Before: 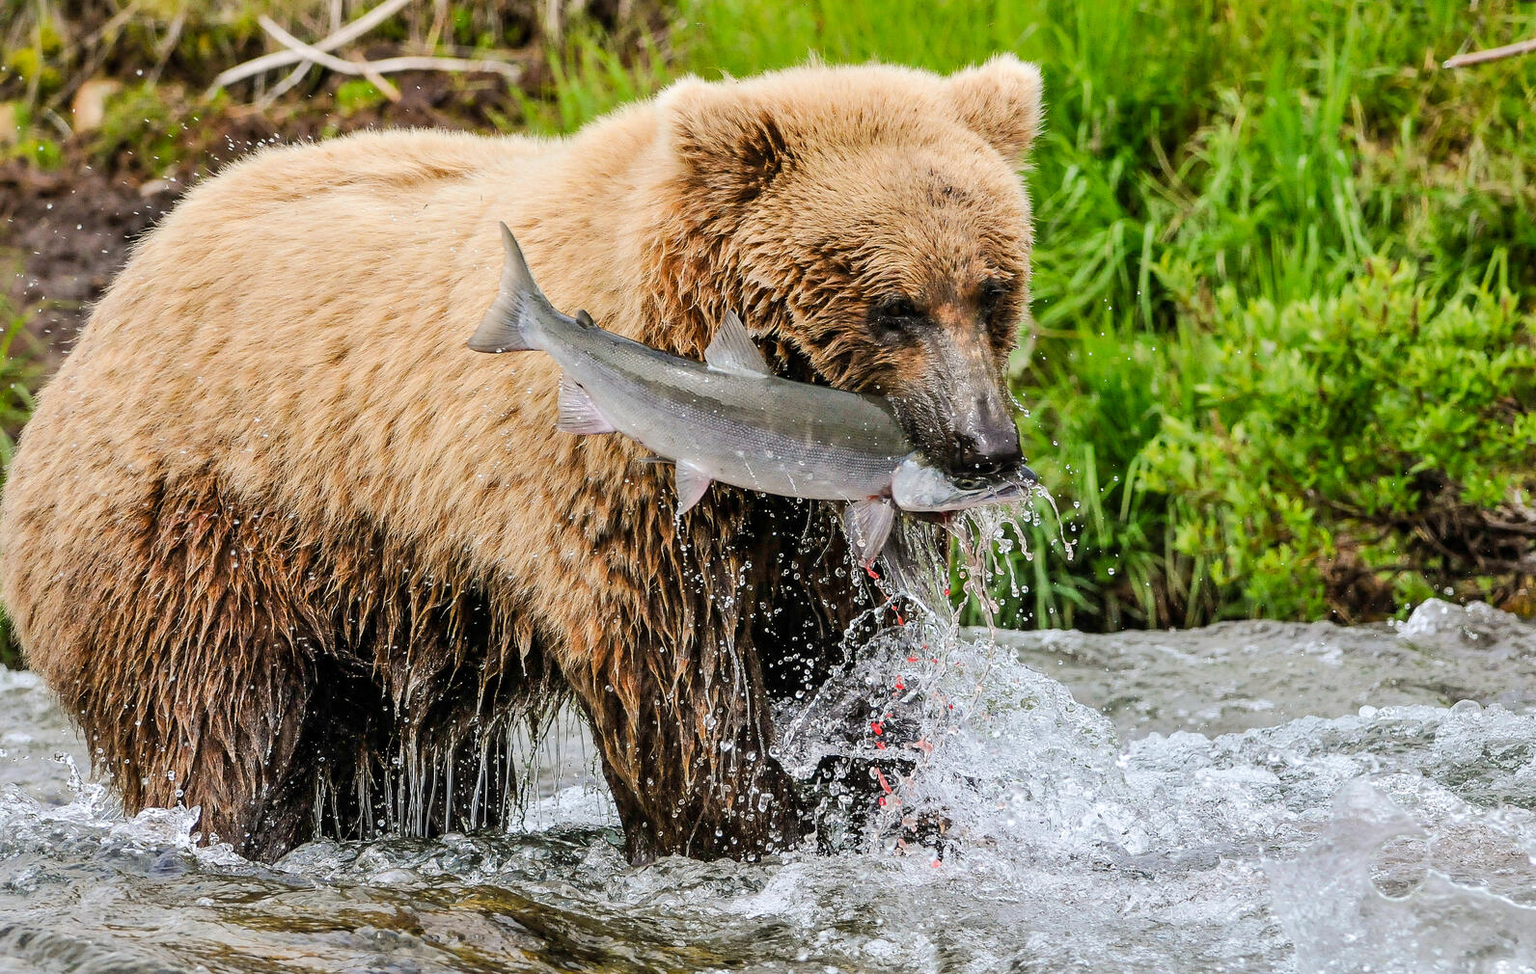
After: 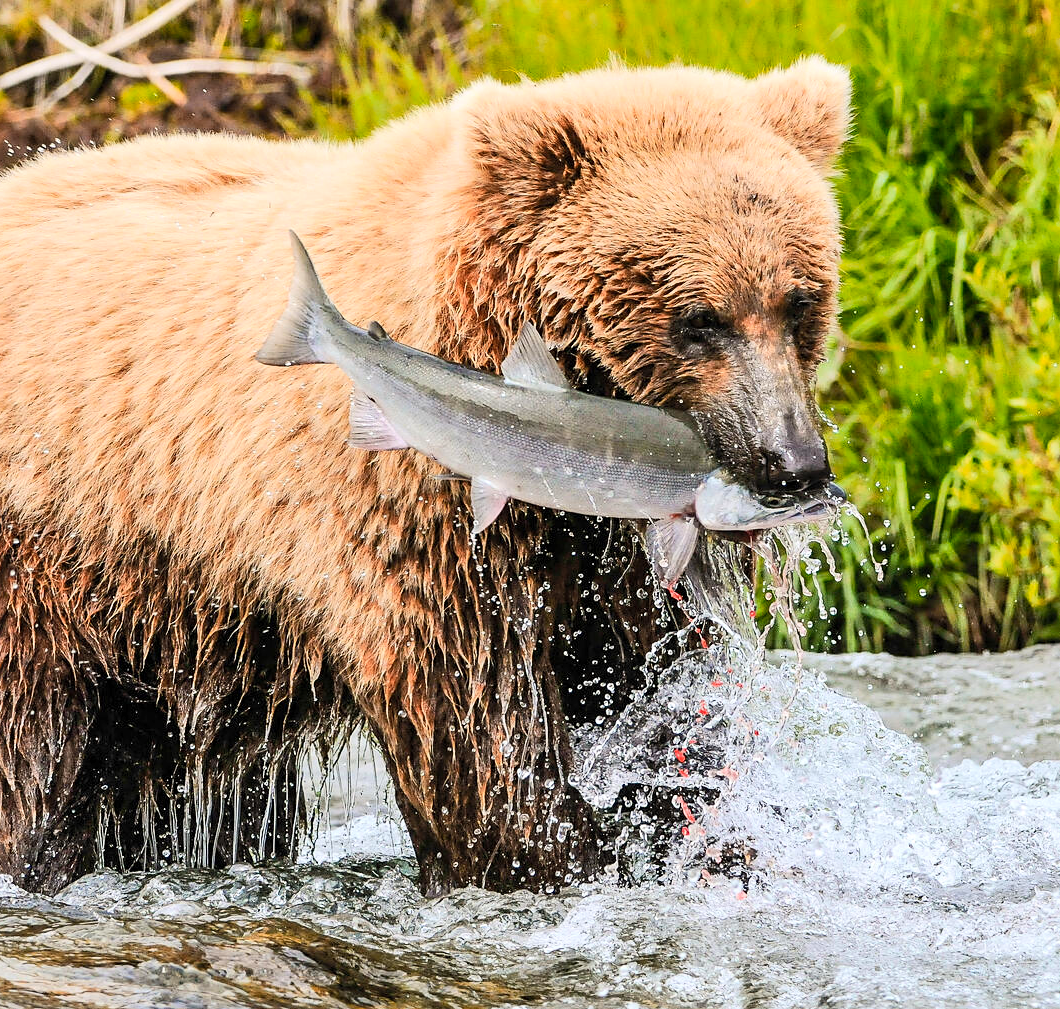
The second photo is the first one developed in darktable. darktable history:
color zones: curves: ch1 [(0, 0.455) (0.063, 0.455) (0.286, 0.495) (0.429, 0.5) (0.571, 0.5) (0.714, 0.5) (0.857, 0.5) (1, 0.455)]; ch2 [(0, 0.532) (0.063, 0.521) (0.233, 0.447) (0.429, 0.489) (0.571, 0.5) (0.714, 0.5) (0.857, 0.5) (1, 0.532)]
sharpen: amount 0.205
contrast brightness saturation: contrast 0.199, brightness 0.162, saturation 0.22
crop and rotate: left 14.398%, right 18.984%
